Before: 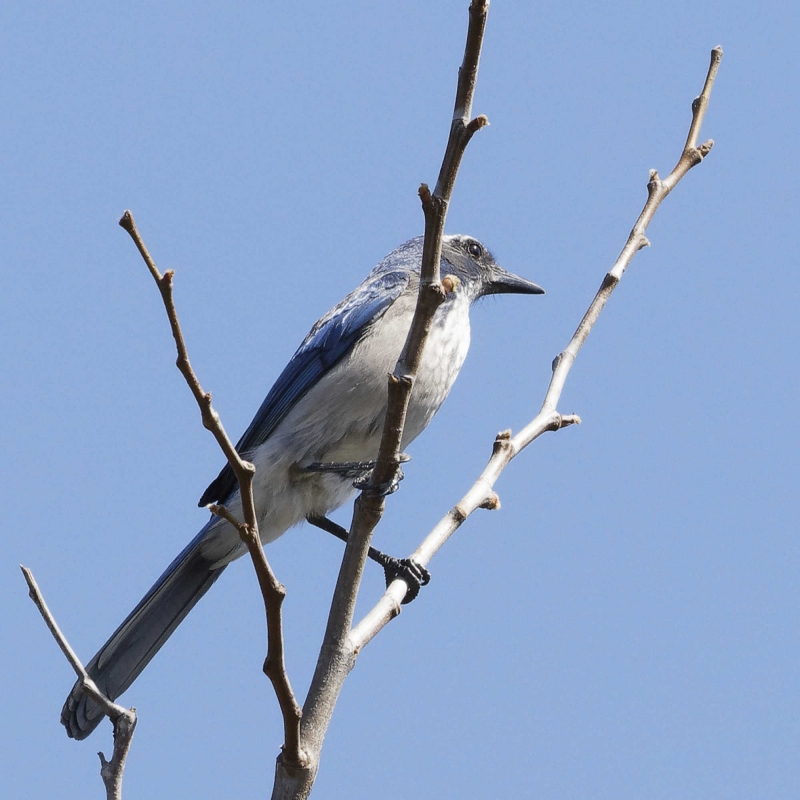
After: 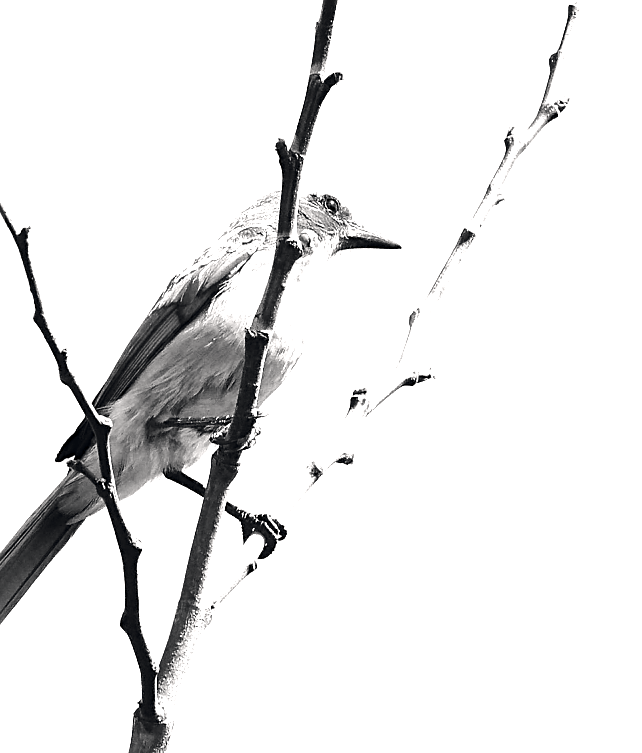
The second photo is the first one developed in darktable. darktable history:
white balance: red 0.98, blue 1.61
tone equalizer: -8 EV -1.08 EV, -7 EV -1.01 EV, -6 EV -0.867 EV, -5 EV -0.578 EV, -3 EV 0.578 EV, -2 EV 0.867 EV, -1 EV 1.01 EV, +0 EV 1.08 EV, edges refinement/feathering 500, mask exposure compensation -1.57 EV, preserve details no
color calibration: output gray [0.22, 0.42, 0.37, 0], gray › normalize channels true, illuminant same as pipeline (D50), adaptation XYZ, x 0.346, y 0.359, gamut compression 0
sharpen: on, module defaults
color balance rgb: shadows lift › hue 87.51°, highlights gain › chroma 1.62%, highlights gain › hue 55.1°, global offset › chroma 0.06%, global offset › hue 253.66°, linear chroma grading › global chroma 0.5%
vibrance: on, module defaults
crop and rotate: left 17.959%, top 5.771%, right 1.742%
color zones: curves: ch1 [(0, 0.34) (0.143, 0.164) (0.286, 0.152) (0.429, 0.176) (0.571, 0.173) (0.714, 0.188) (0.857, 0.199) (1, 0.34)]
